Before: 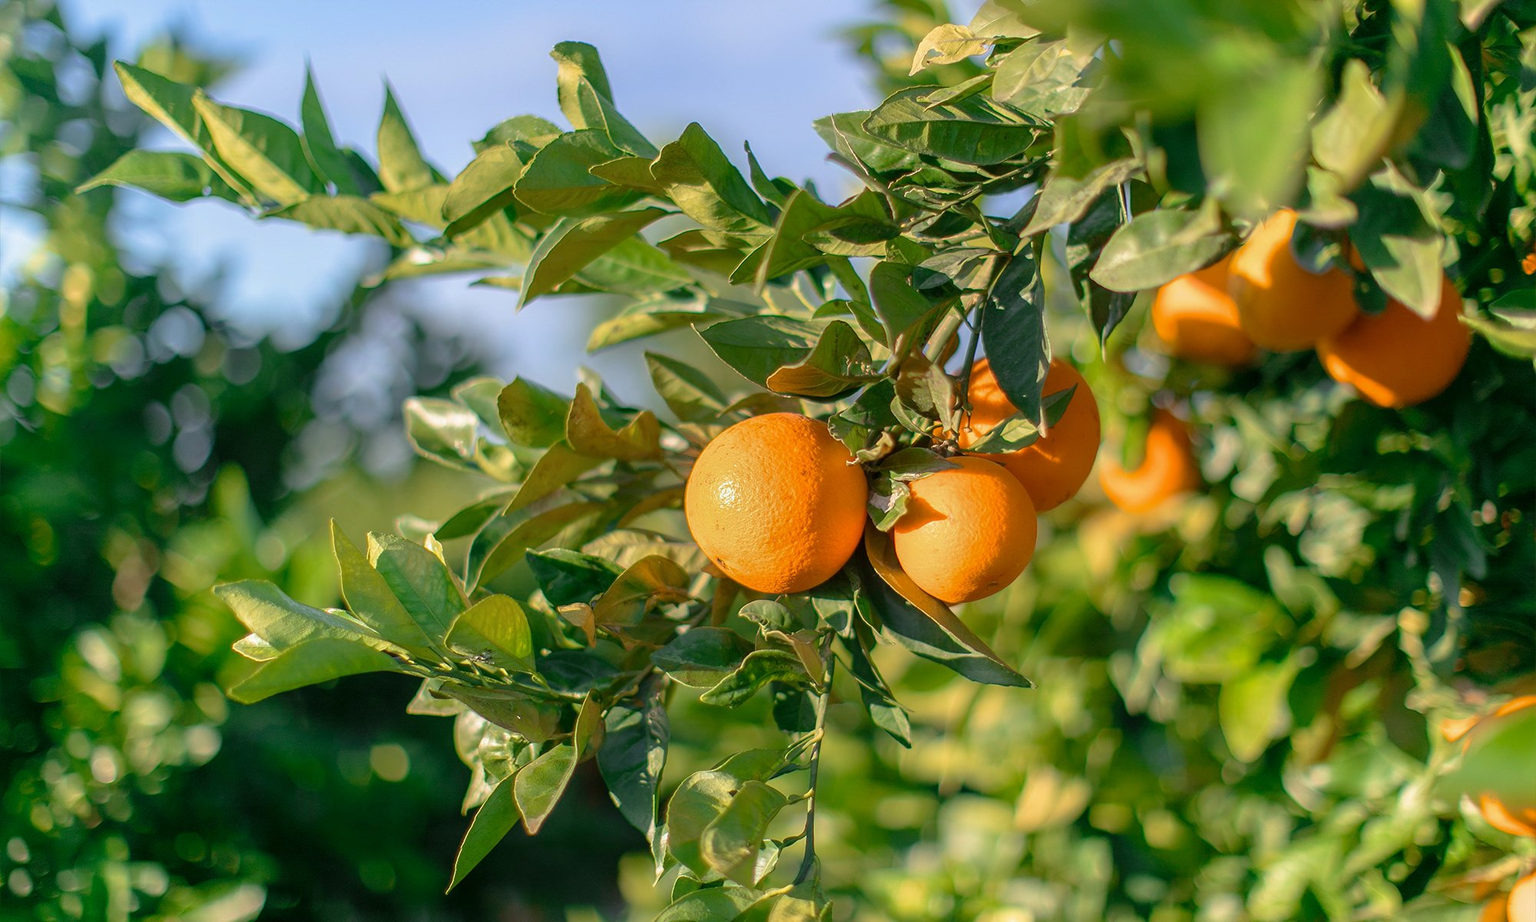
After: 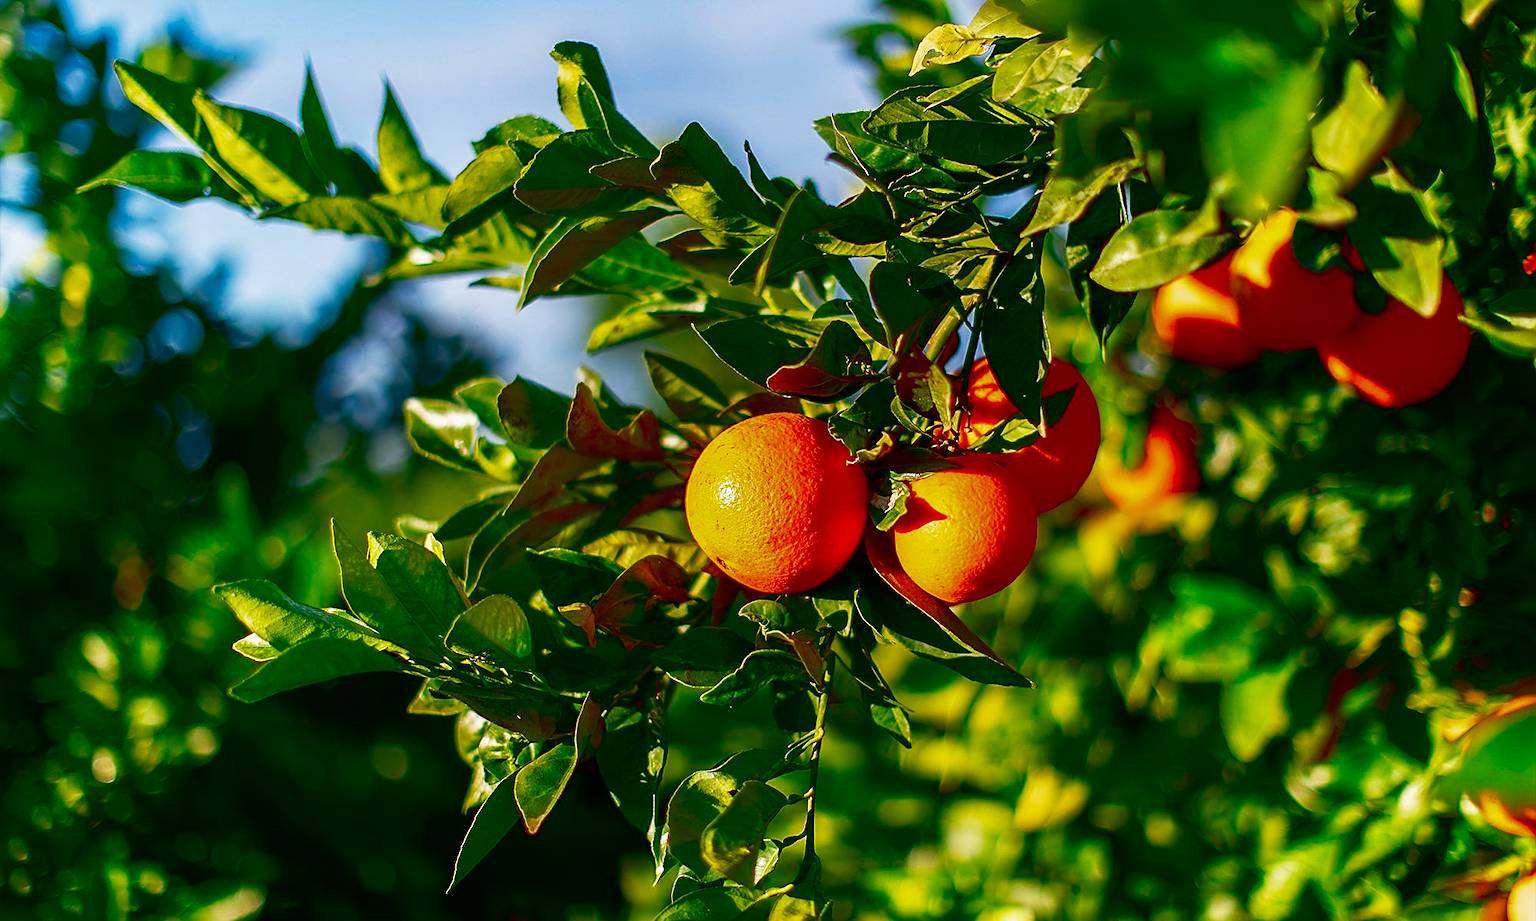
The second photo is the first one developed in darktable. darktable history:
base curve: curves: ch0 [(0, 0) (0.028, 0.03) (0.121, 0.232) (0.46, 0.748) (0.859, 0.968) (1, 1)], preserve colors none
sharpen: on, module defaults
contrast brightness saturation: brightness -0.986, saturation 0.998
